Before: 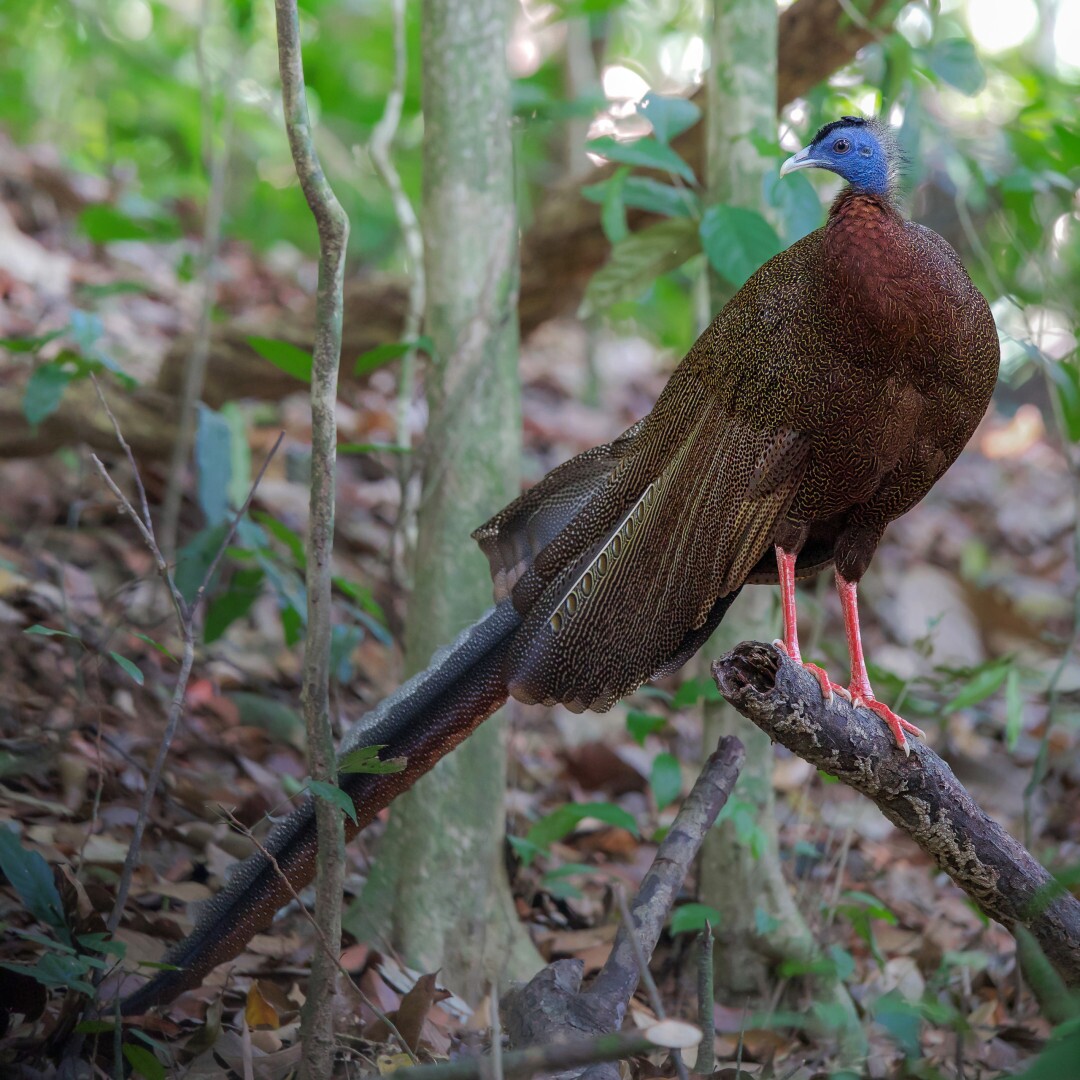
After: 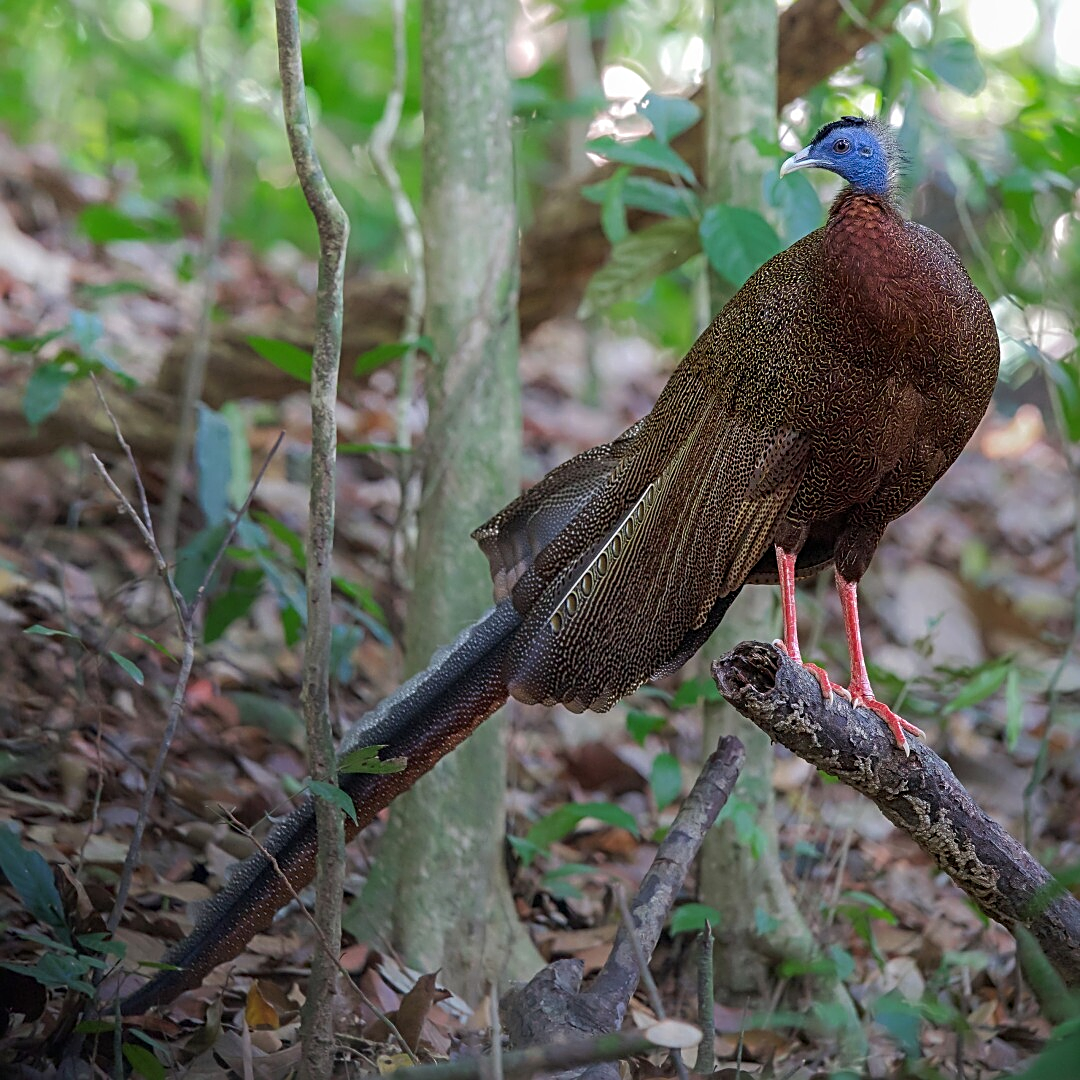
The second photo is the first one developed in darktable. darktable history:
sharpen: radius 2.55, amount 0.645
